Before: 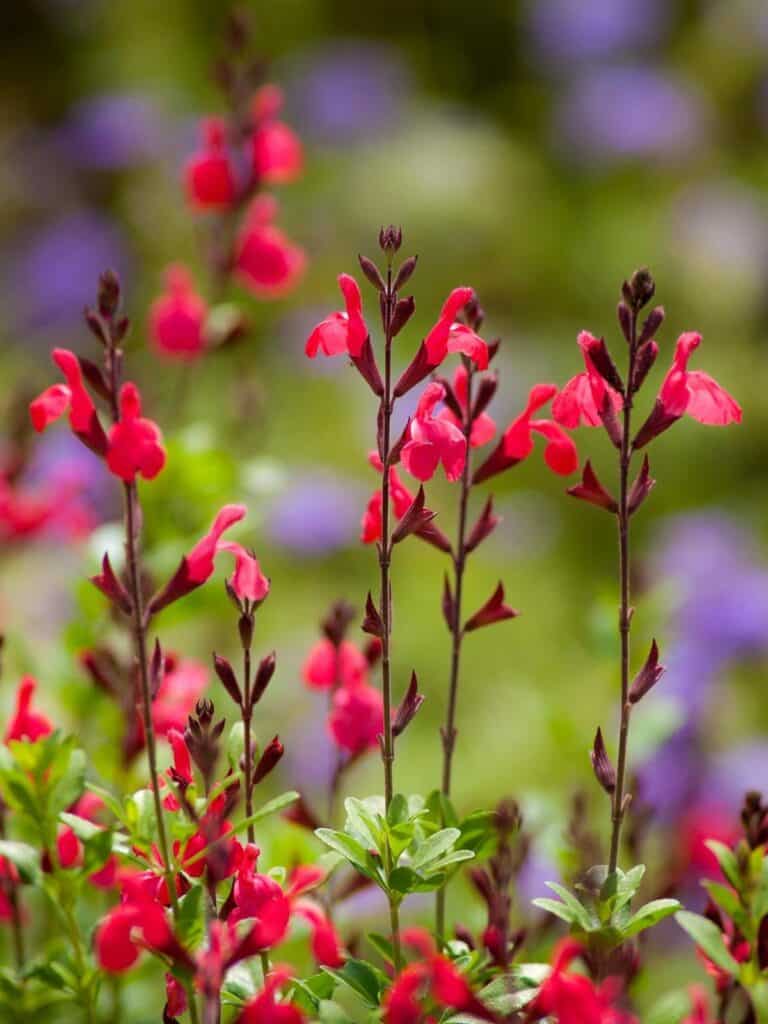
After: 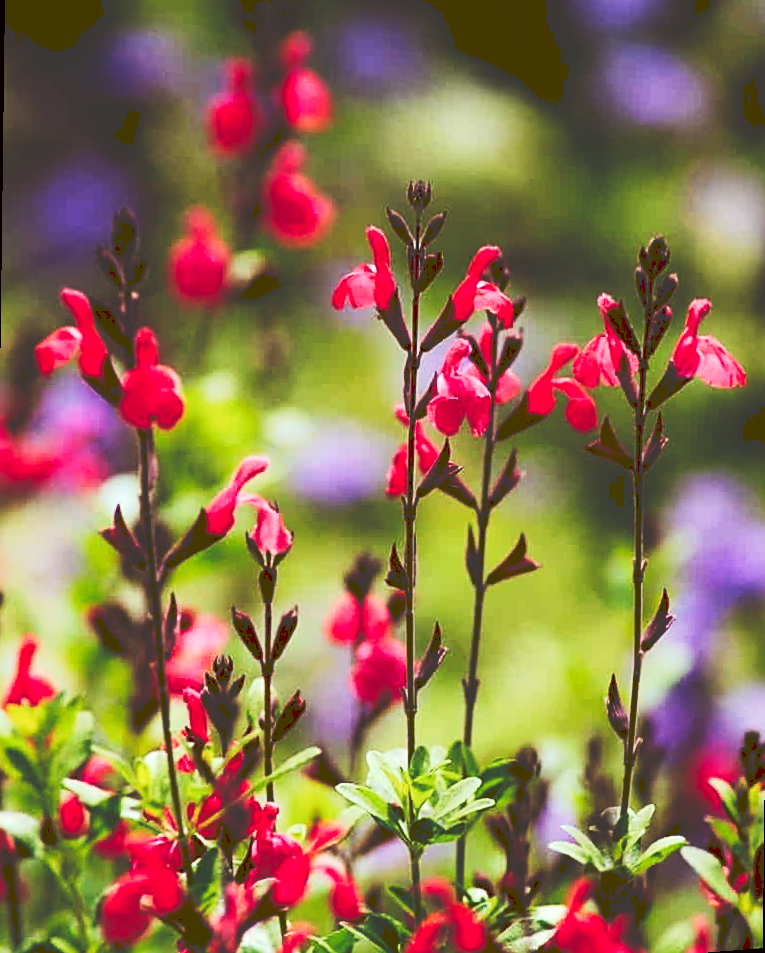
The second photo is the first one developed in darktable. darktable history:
rotate and perspective: rotation 0.679°, lens shift (horizontal) 0.136, crop left 0.009, crop right 0.991, crop top 0.078, crop bottom 0.95
tone curve: curves: ch0 [(0, 0) (0.003, 0.235) (0.011, 0.235) (0.025, 0.235) (0.044, 0.235) (0.069, 0.235) (0.1, 0.237) (0.136, 0.239) (0.177, 0.243) (0.224, 0.256) (0.277, 0.287) (0.335, 0.329) (0.399, 0.391) (0.468, 0.476) (0.543, 0.574) (0.623, 0.683) (0.709, 0.778) (0.801, 0.869) (0.898, 0.924) (1, 1)], preserve colors none
color correction: highlights a* -2.73, highlights b* -2.09, shadows a* 2.41, shadows b* 2.73
contrast brightness saturation: contrast 0.28
sharpen: on, module defaults
